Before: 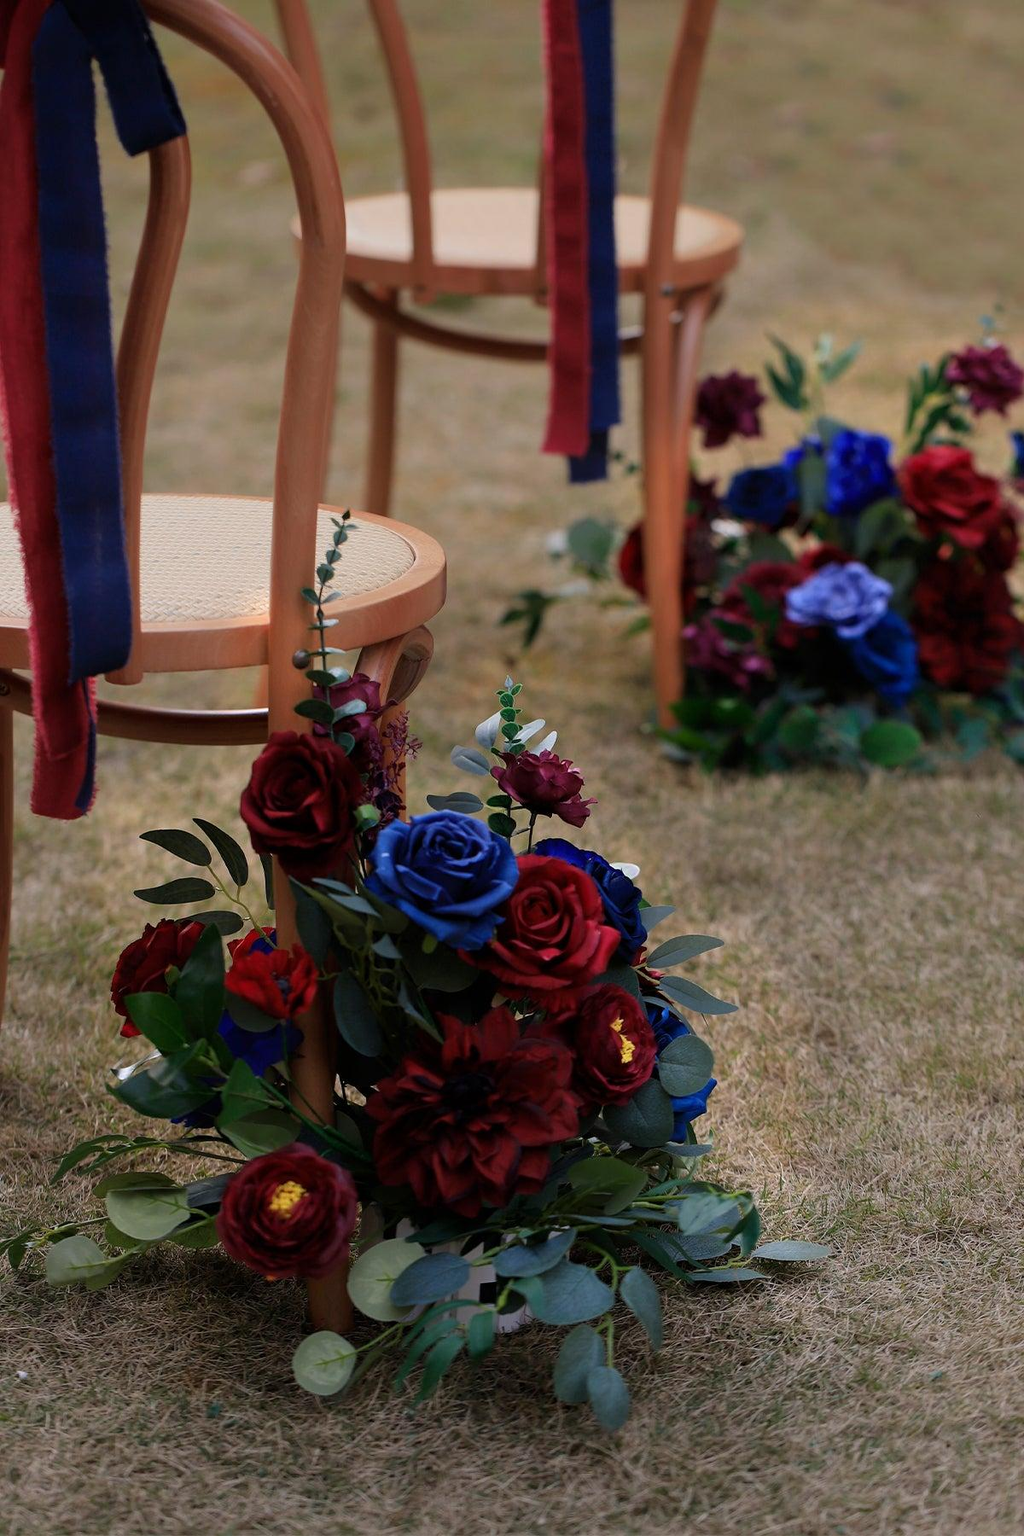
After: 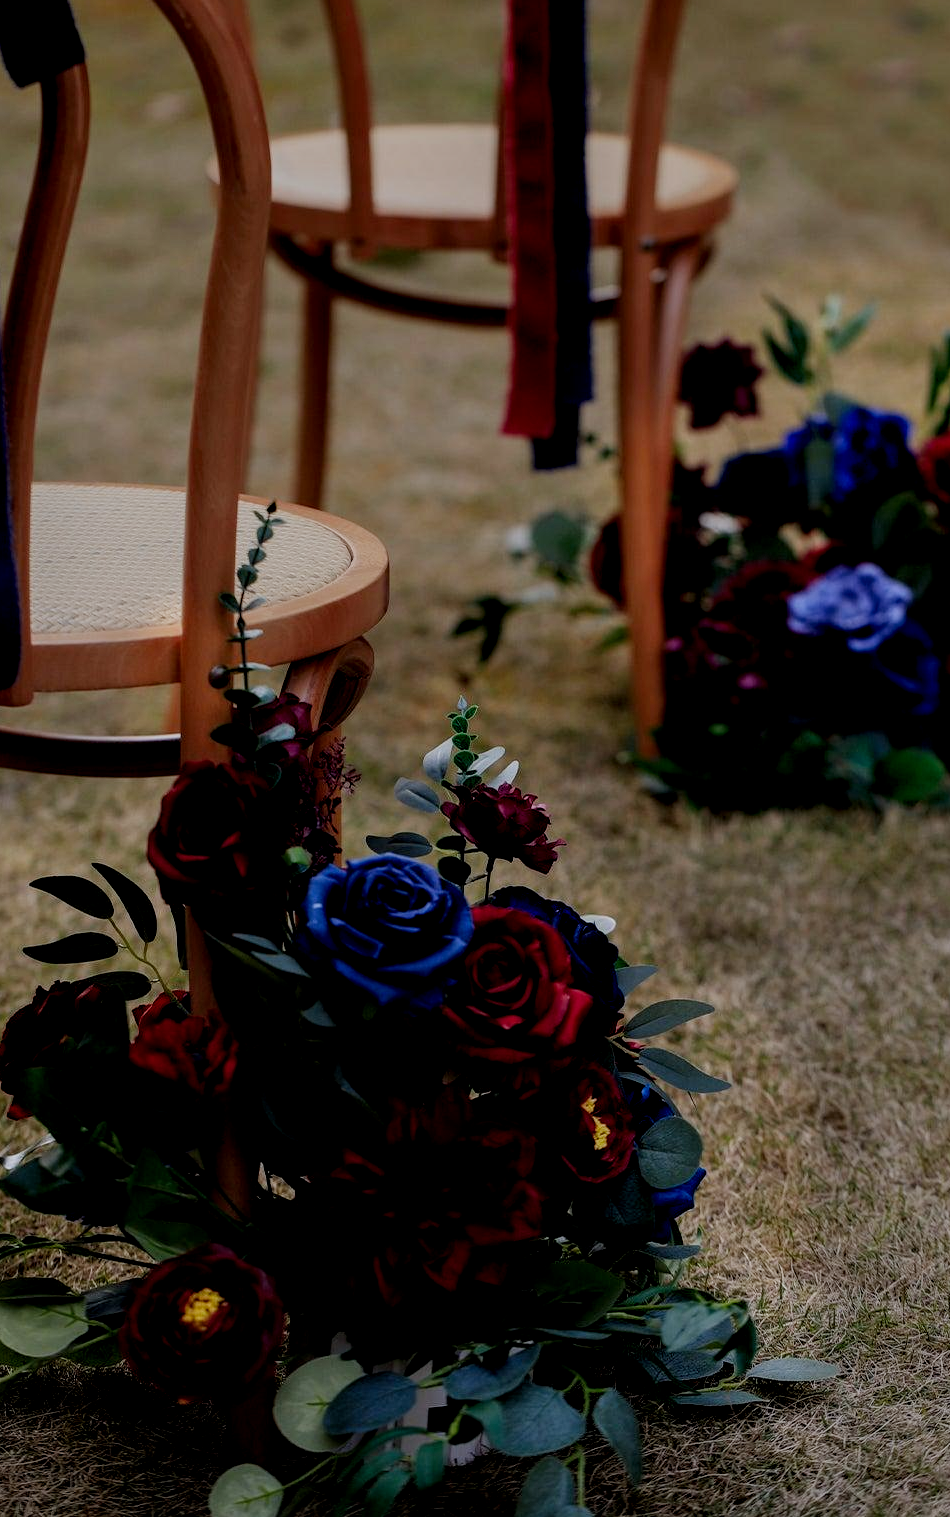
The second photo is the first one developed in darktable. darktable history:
local contrast: highlights 35%, detail 135%
filmic rgb: middle gray luminance 29%, black relative exposure -10.3 EV, white relative exposure 5.5 EV, threshold 6 EV, target black luminance 0%, hardness 3.95, latitude 2.04%, contrast 1.132, highlights saturation mix 5%, shadows ↔ highlights balance 15.11%, add noise in highlights 0, preserve chrominance no, color science v3 (2019), use custom middle-gray values true, iterations of high-quality reconstruction 0, contrast in highlights soft, enable highlight reconstruction true
crop: left 11.225%, top 5.381%, right 9.565%, bottom 10.314%
white balance: red 0.986, blue 1.01
